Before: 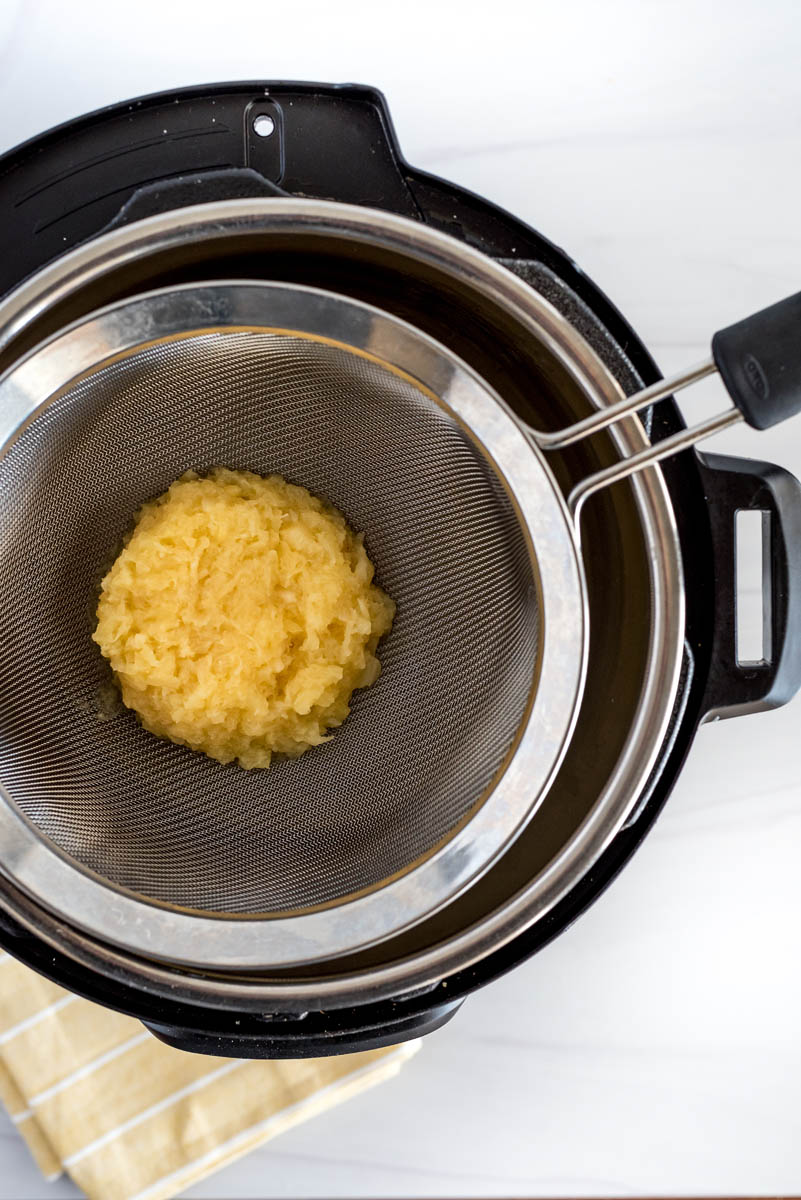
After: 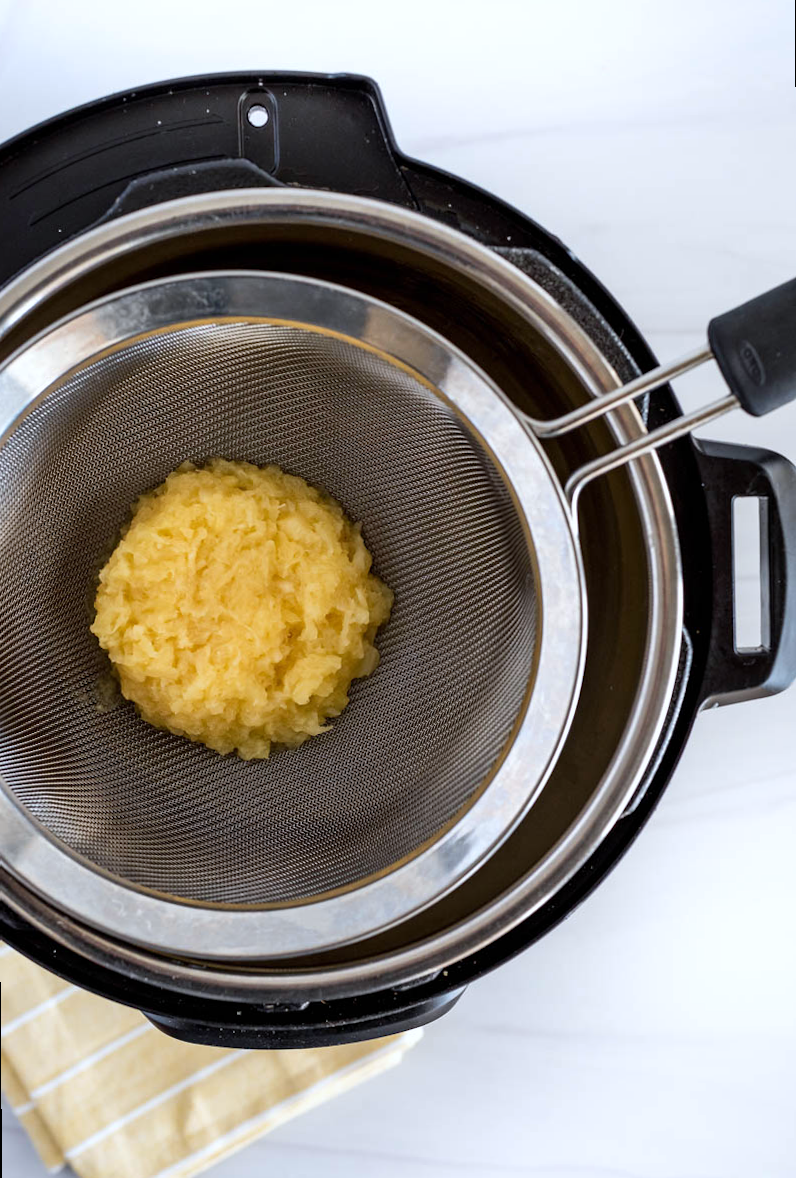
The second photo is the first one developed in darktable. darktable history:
rotate and perspective: rotation -0.45°, automatic cropping original format, crop left 0.008, crop right 0.992, crop top 0.012, crop bottom 0.988
white balance: red 0.974, blue 1.044
